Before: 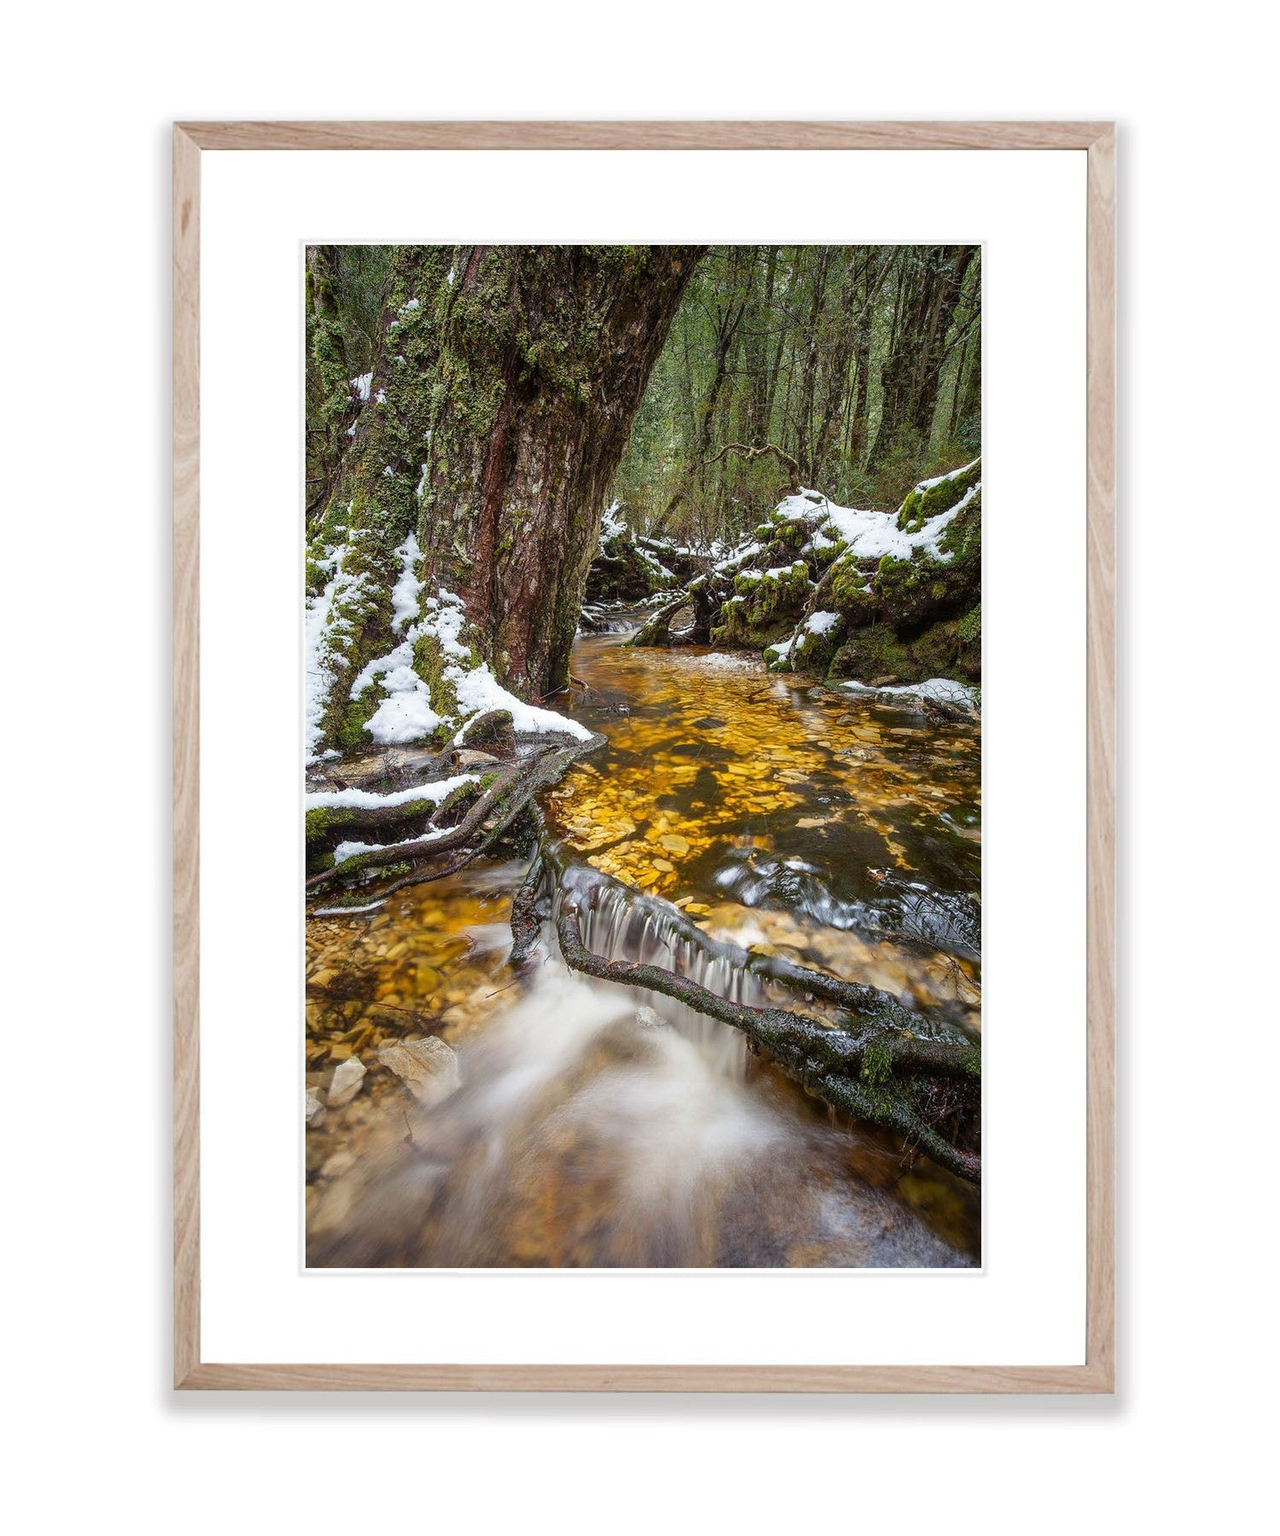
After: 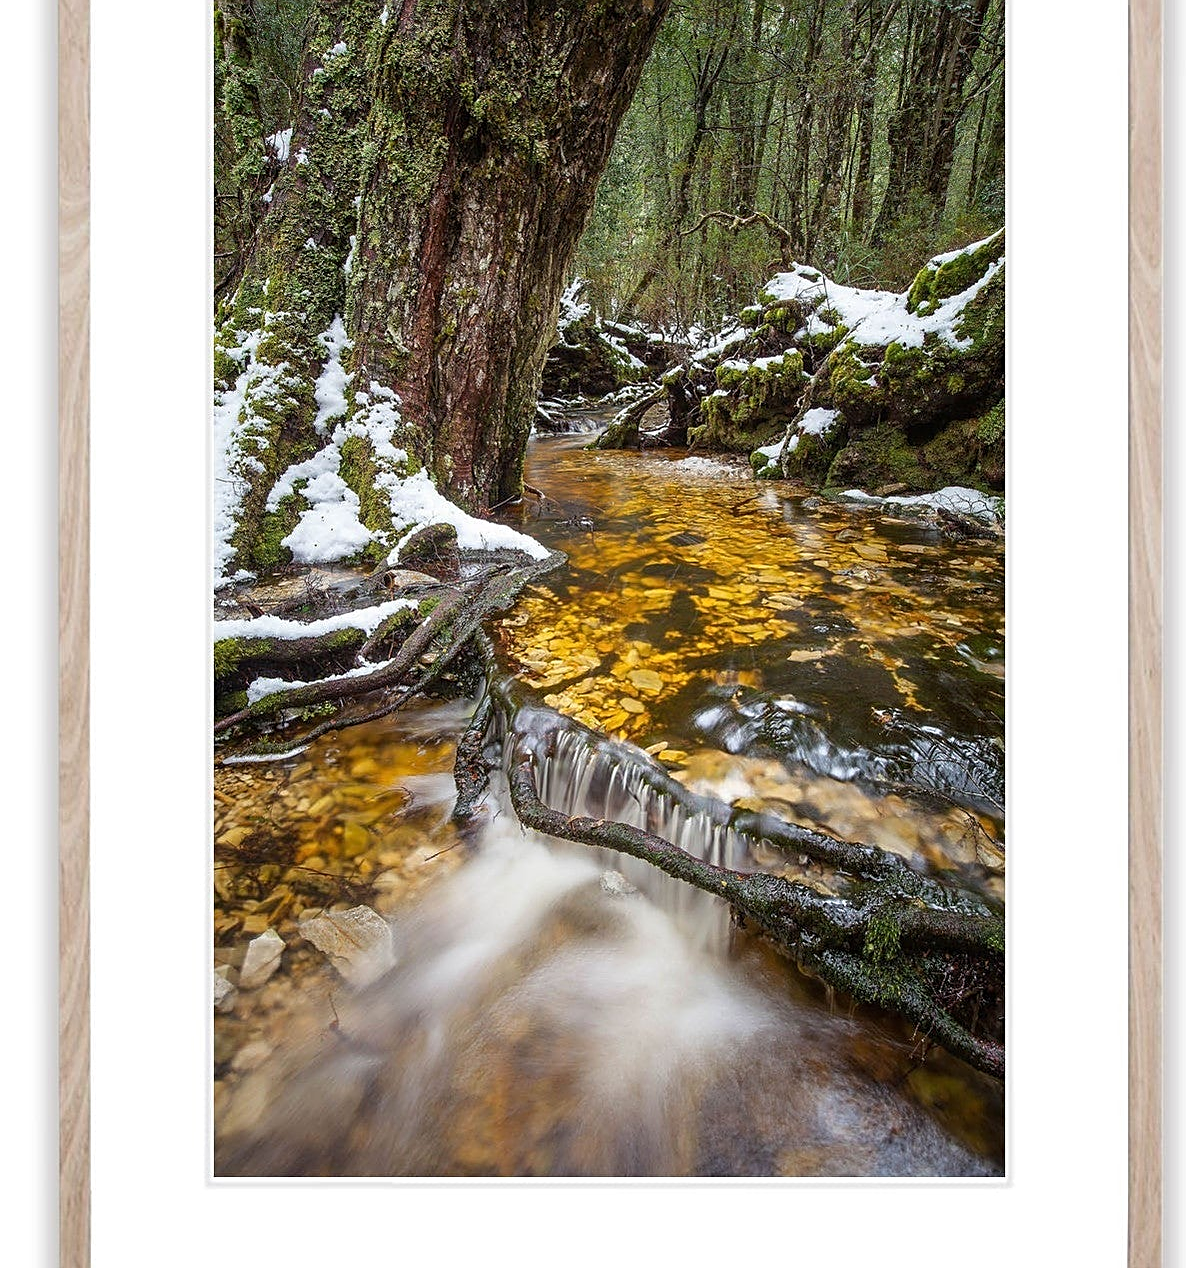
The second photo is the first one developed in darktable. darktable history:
sharpen: on, module defaults
crop: left 9.635%, top 17.16%, right 11.232%, bottom 12.319%
